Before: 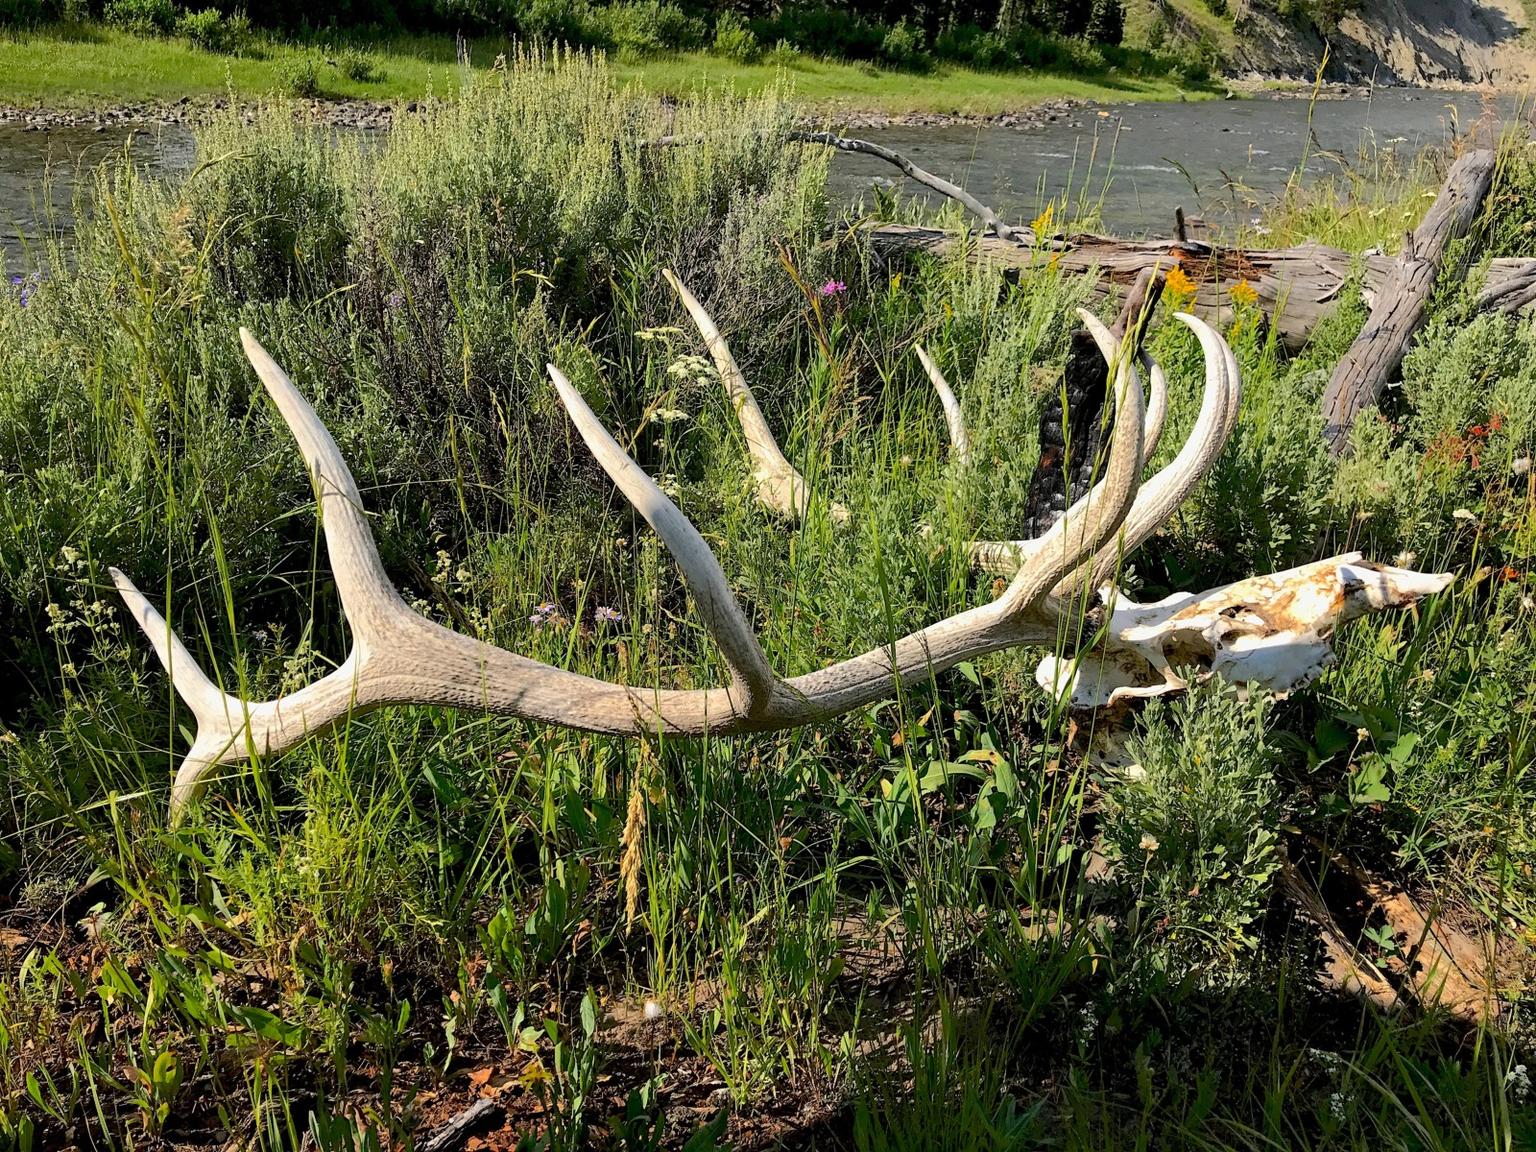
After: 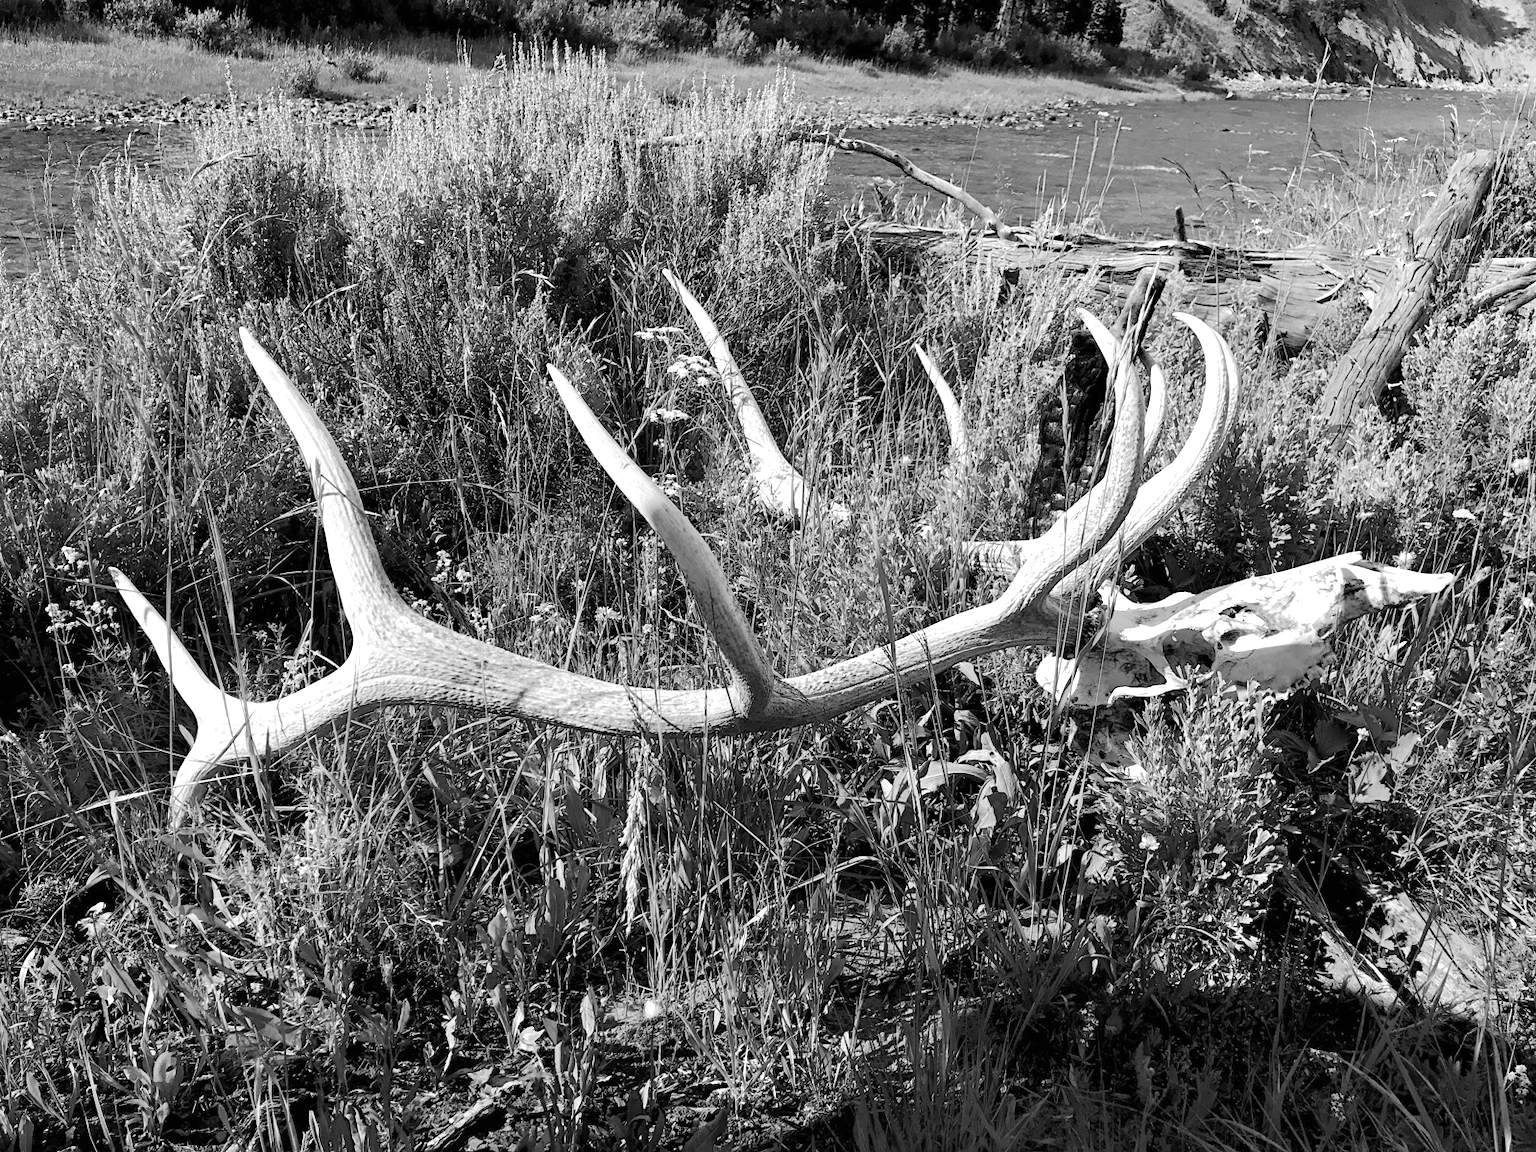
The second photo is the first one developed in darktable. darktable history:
exposure: black level correction 0, exposure 0.5 EV, compensate exposure bias true, compensate highlight preservation false
contrast brightness saturation: saturation -1
